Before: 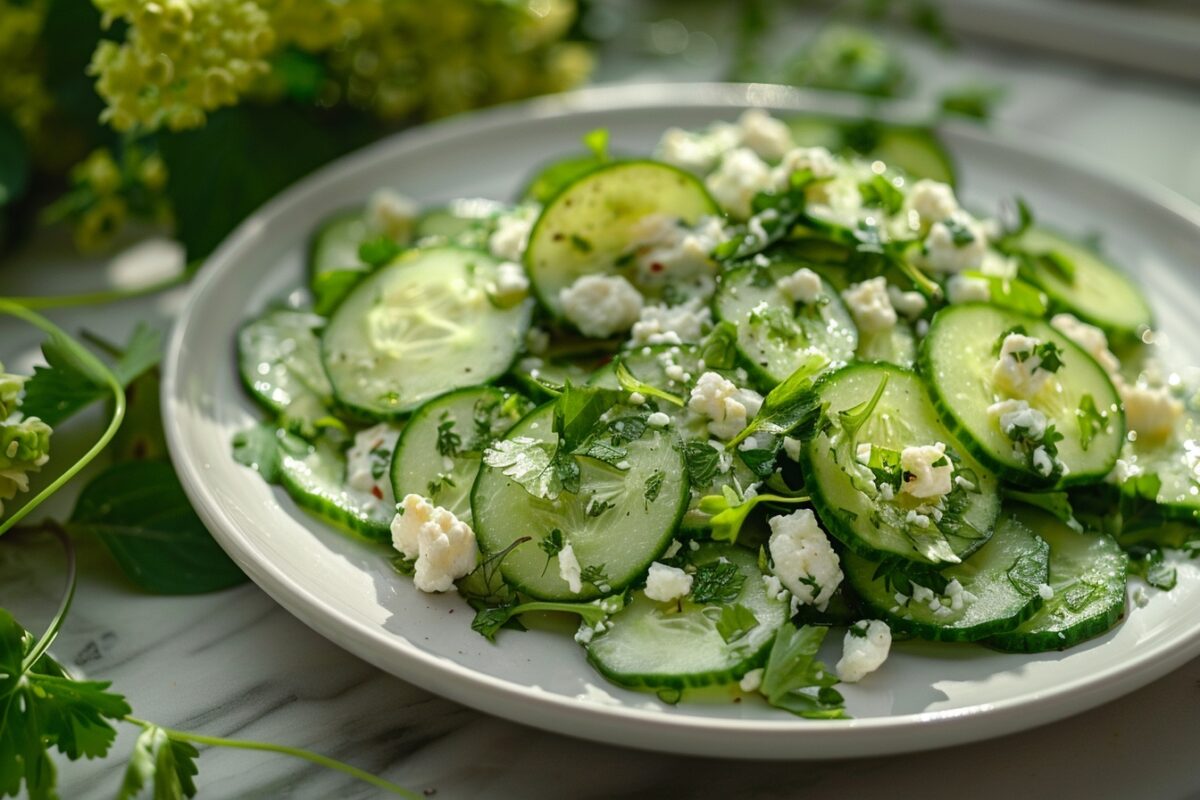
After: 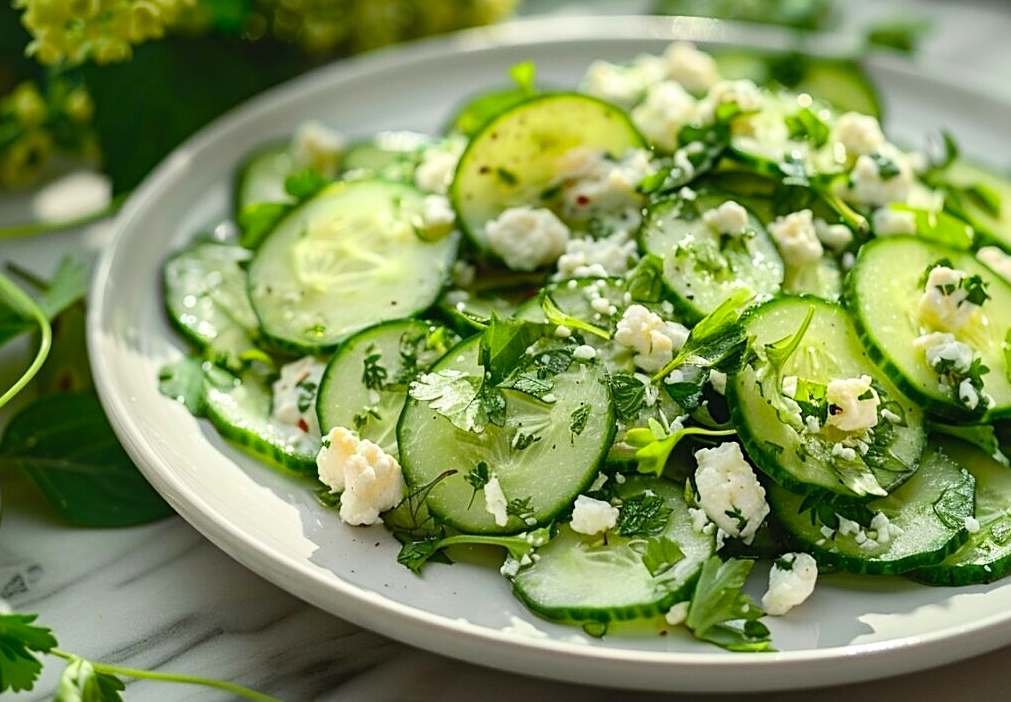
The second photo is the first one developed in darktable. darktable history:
contrast brightness saturation: contrast 0.202, brightness 0.161, saturation 0.217
sharpen: on, module defaults
crop: left 6.169%, top 8.389%, right 9.527%, bottom 3.776%
